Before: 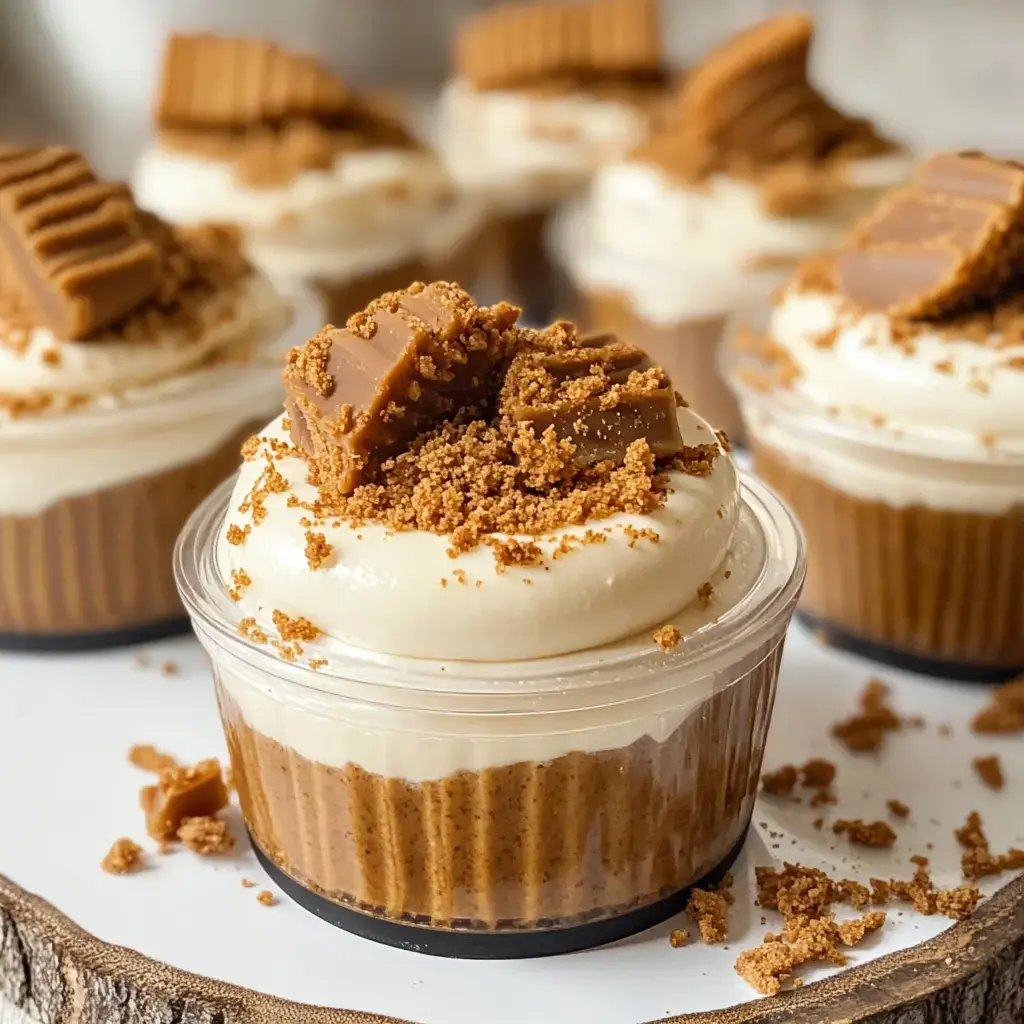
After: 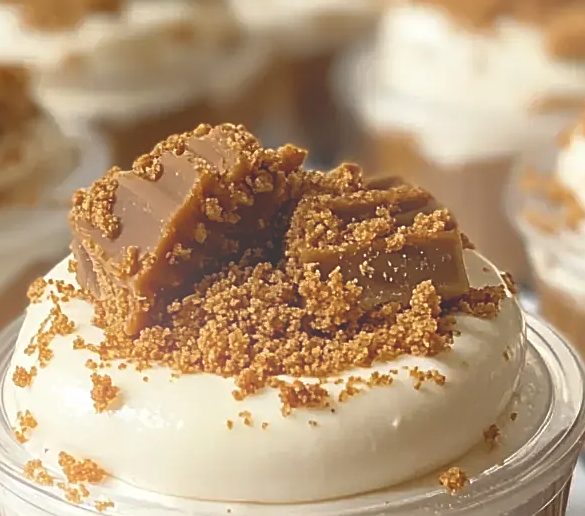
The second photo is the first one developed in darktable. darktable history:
bloom: size 40%
crop: left 20.932%, top 15.471%, right 21.848%, bottom 34.081%
sharpen: on, module defaults
rgb curve: curves: ch0 [(0, 0) (0.415, 0.237) (1, 1)]
